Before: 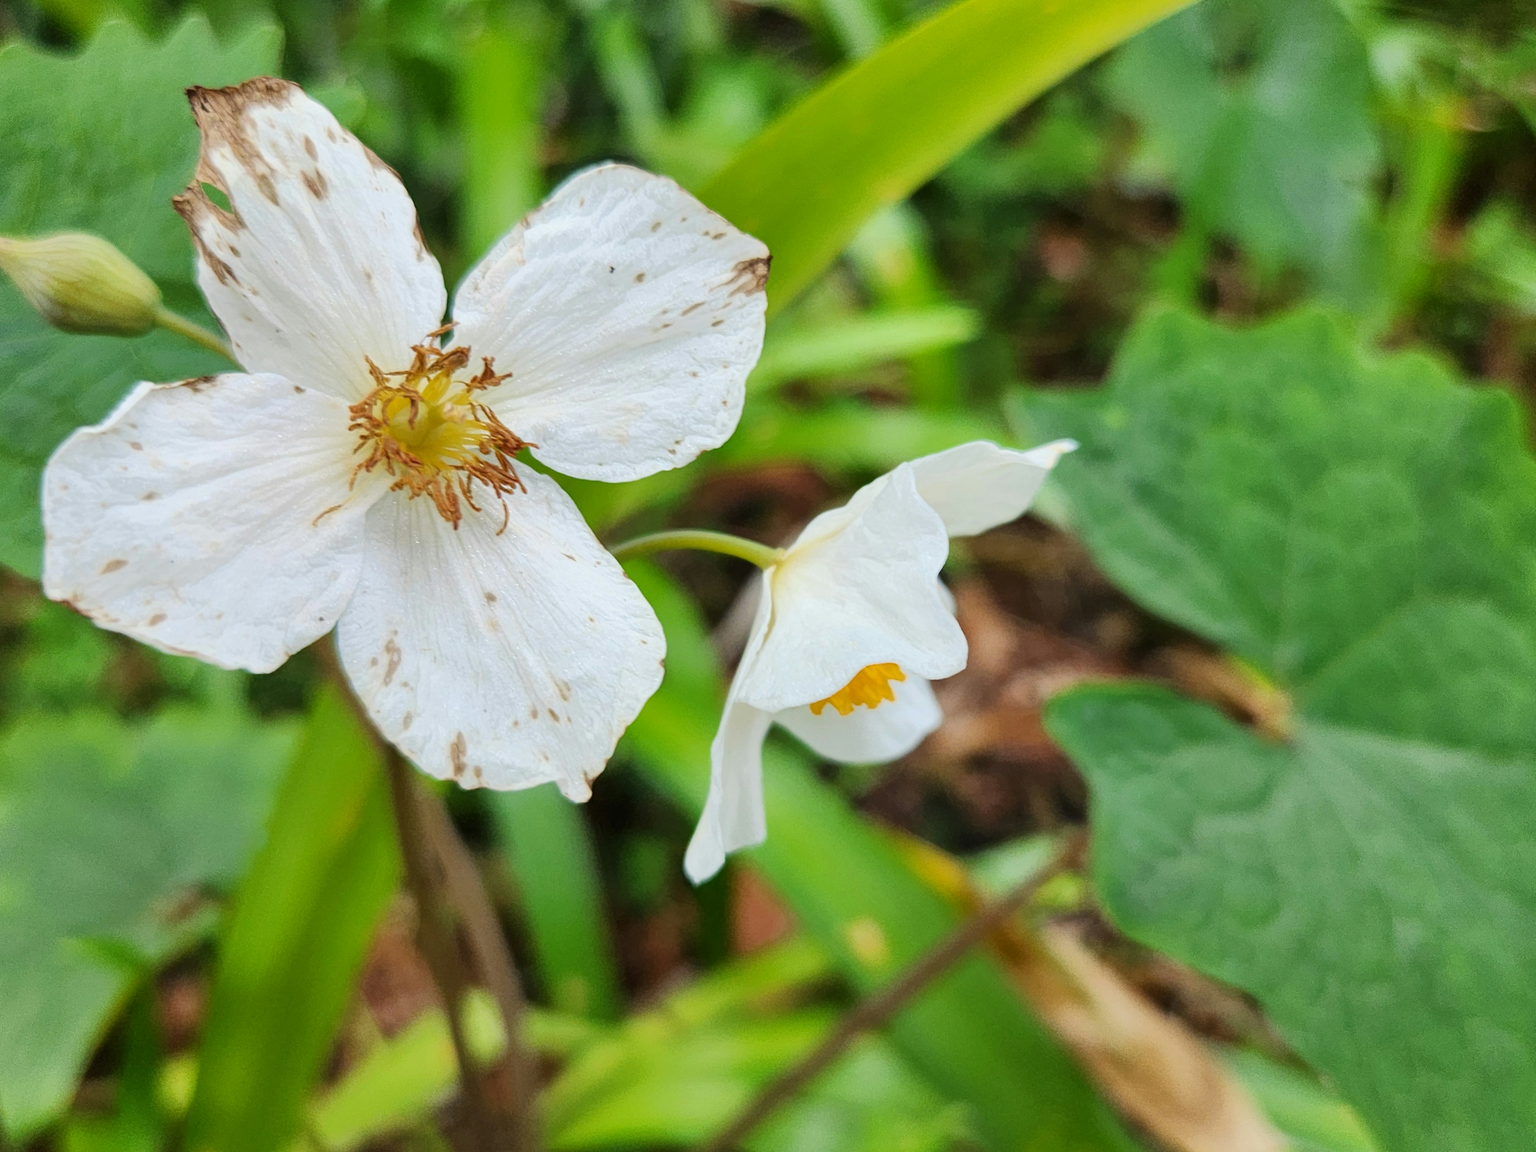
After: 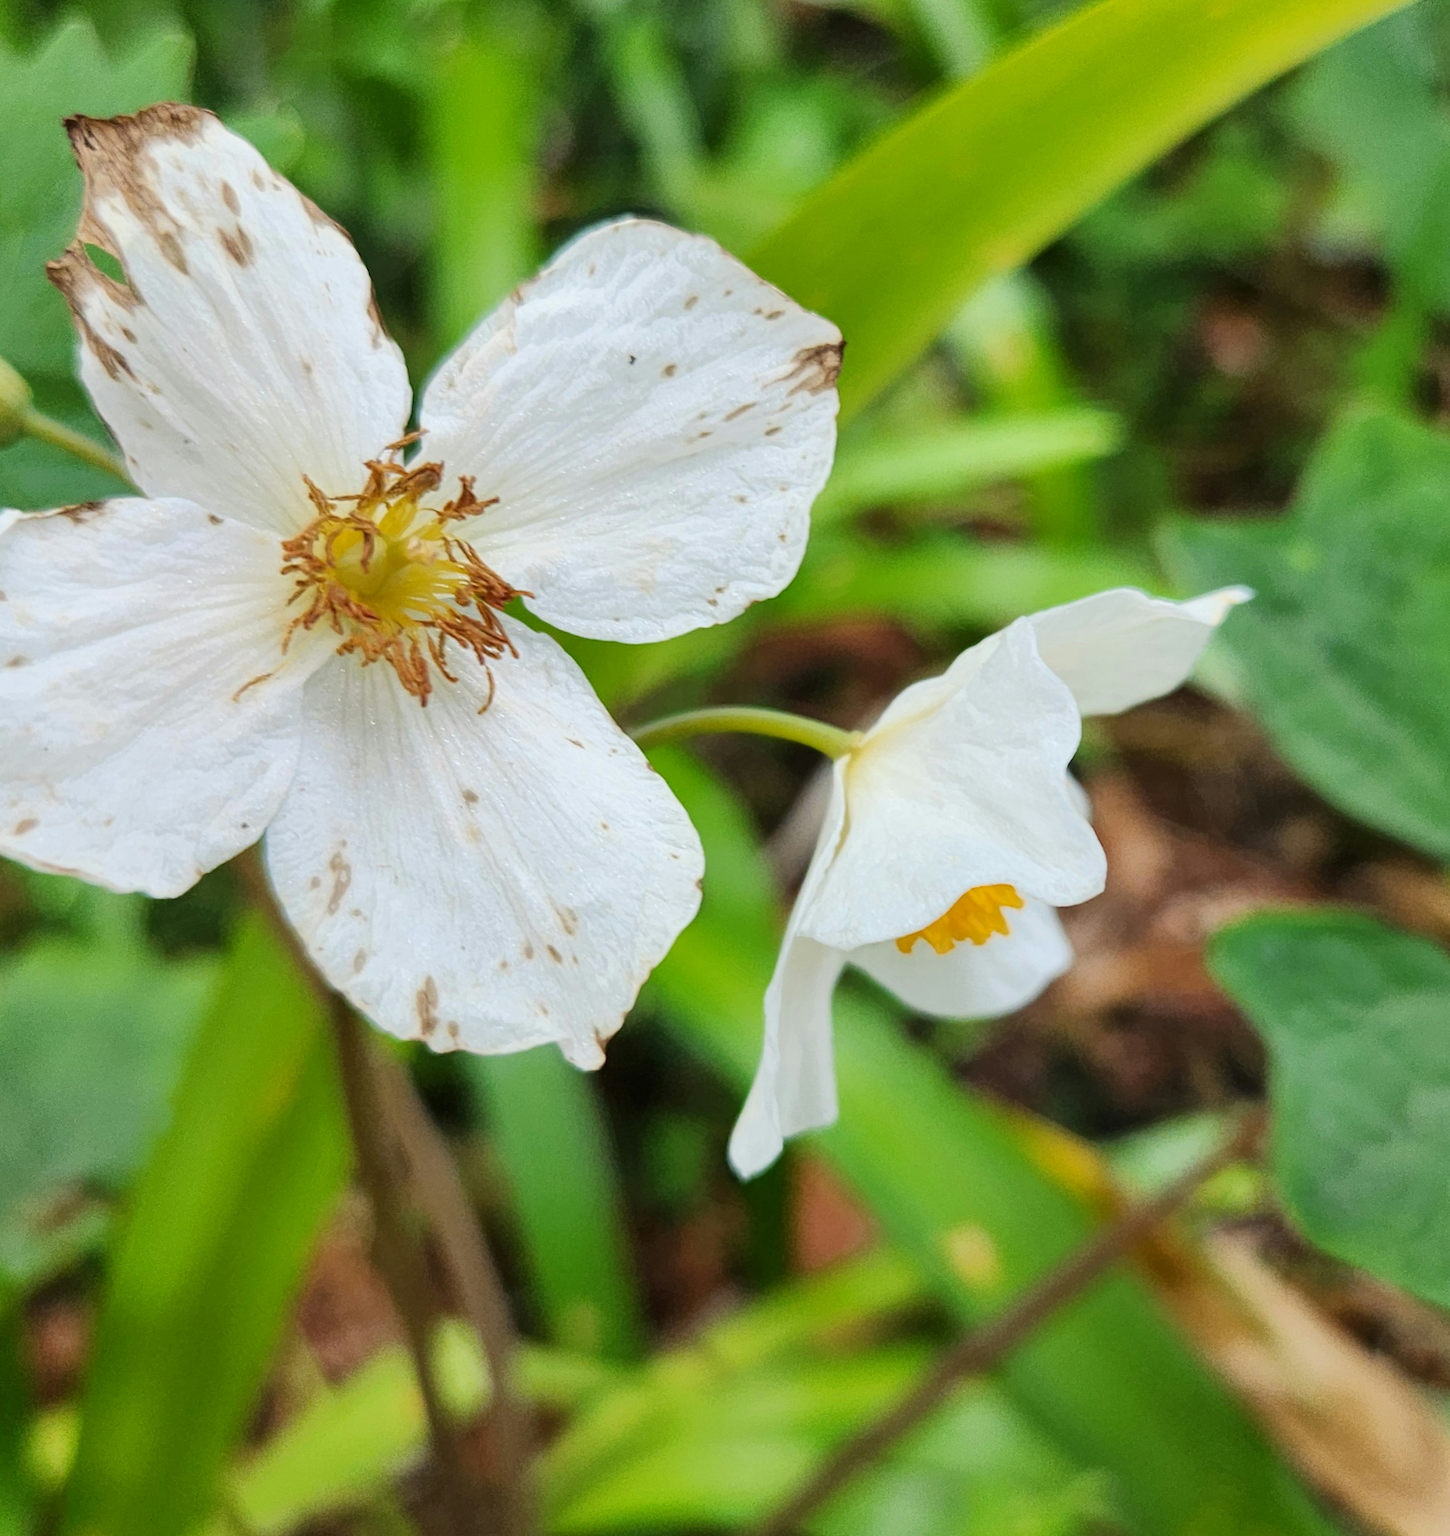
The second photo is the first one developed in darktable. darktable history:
crop and rotate: left 9.006%, right 20.186%
